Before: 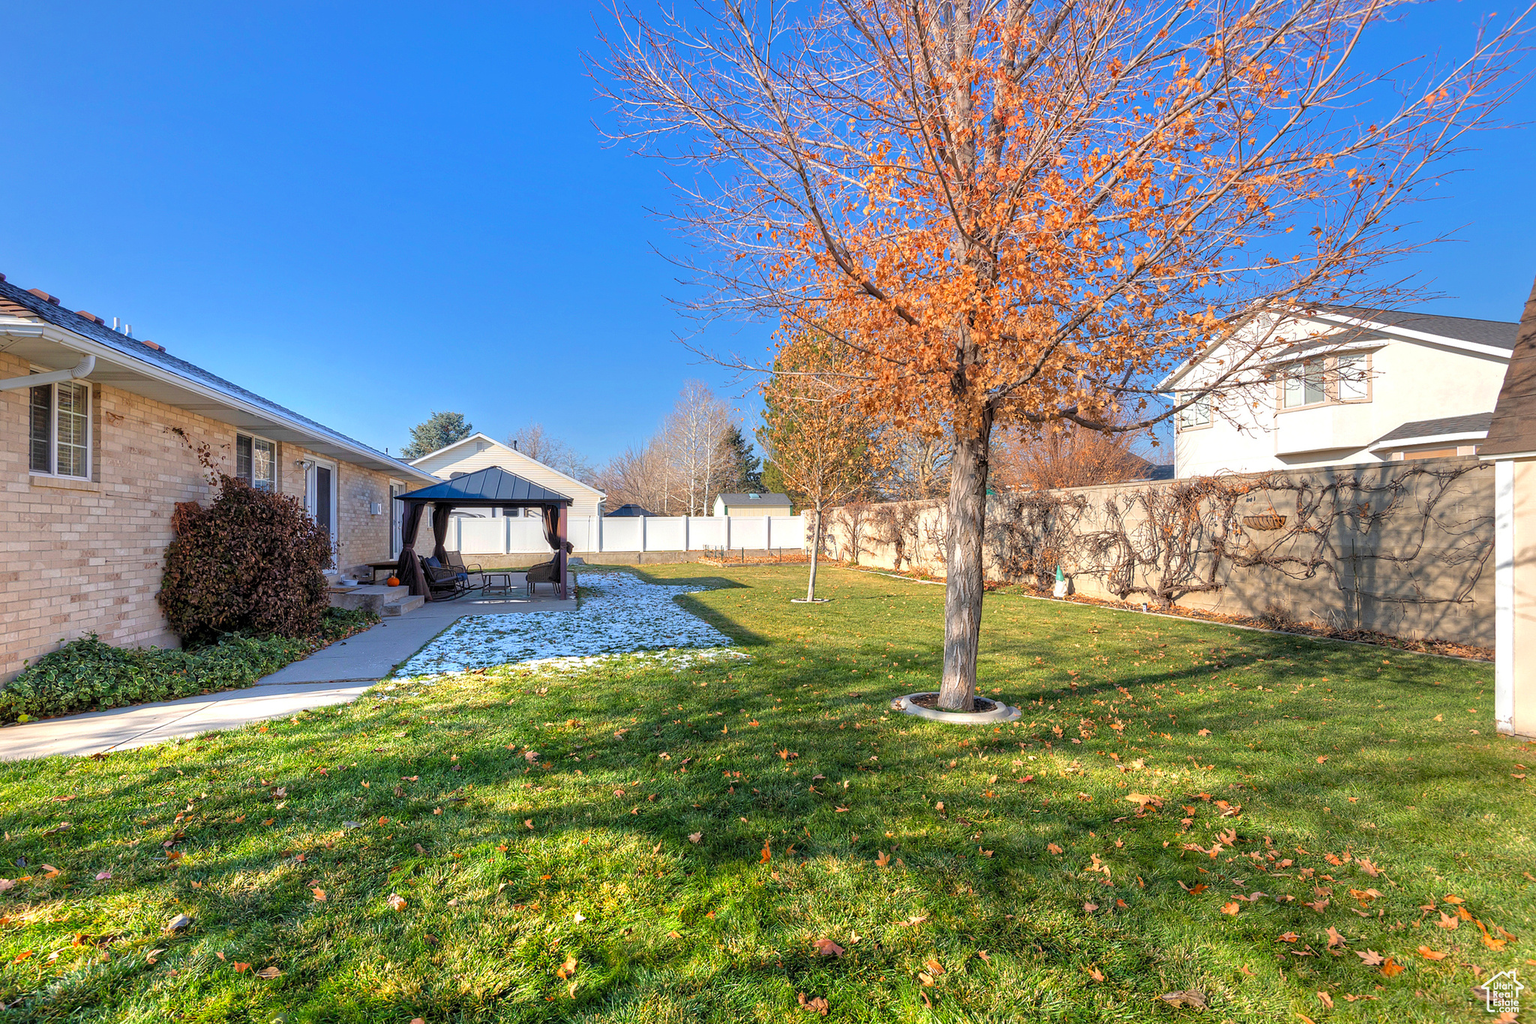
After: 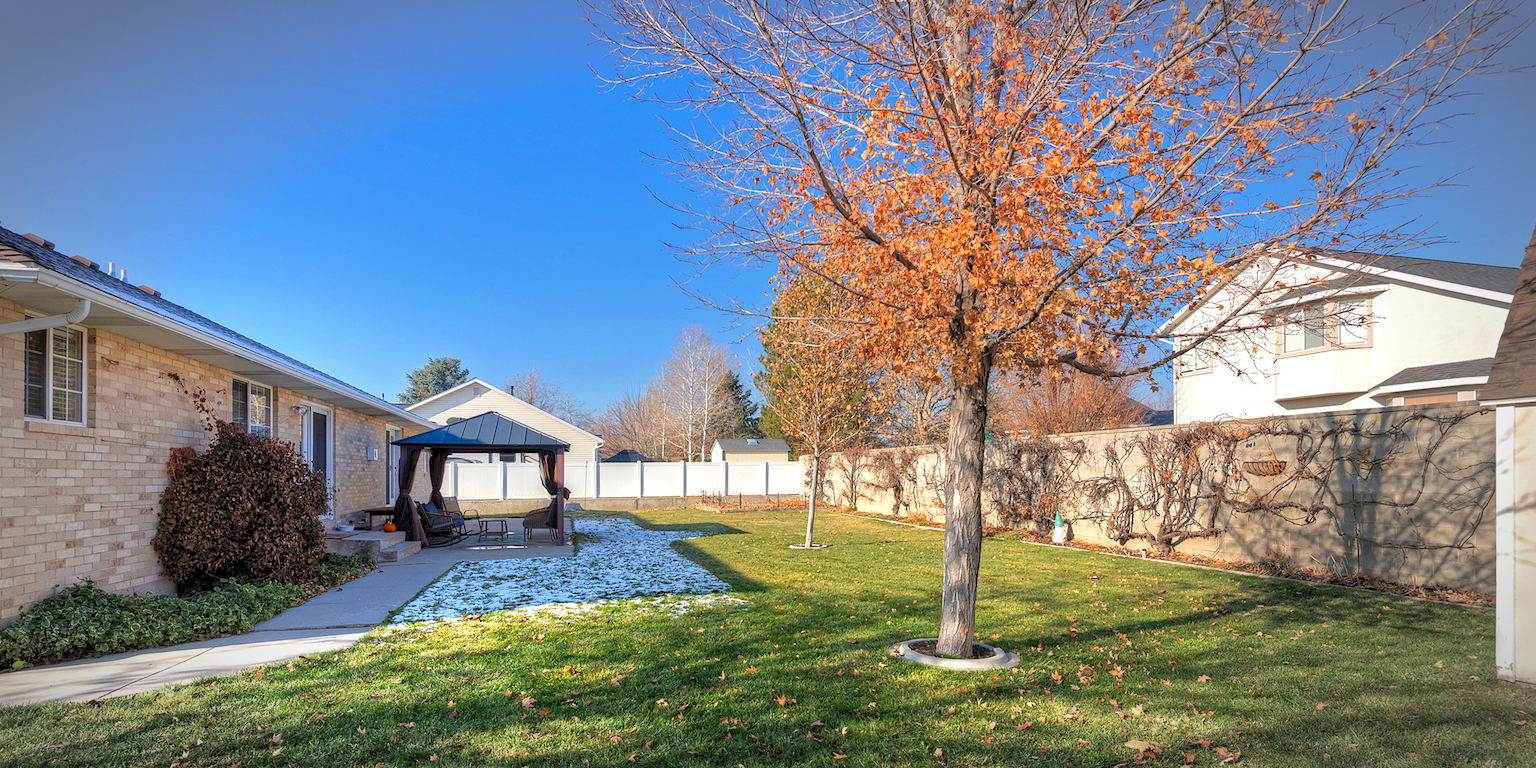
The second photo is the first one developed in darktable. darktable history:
vignetting: automatic ratio true
crop: left 0.379%, top 5.498%, bottom 19.774%
